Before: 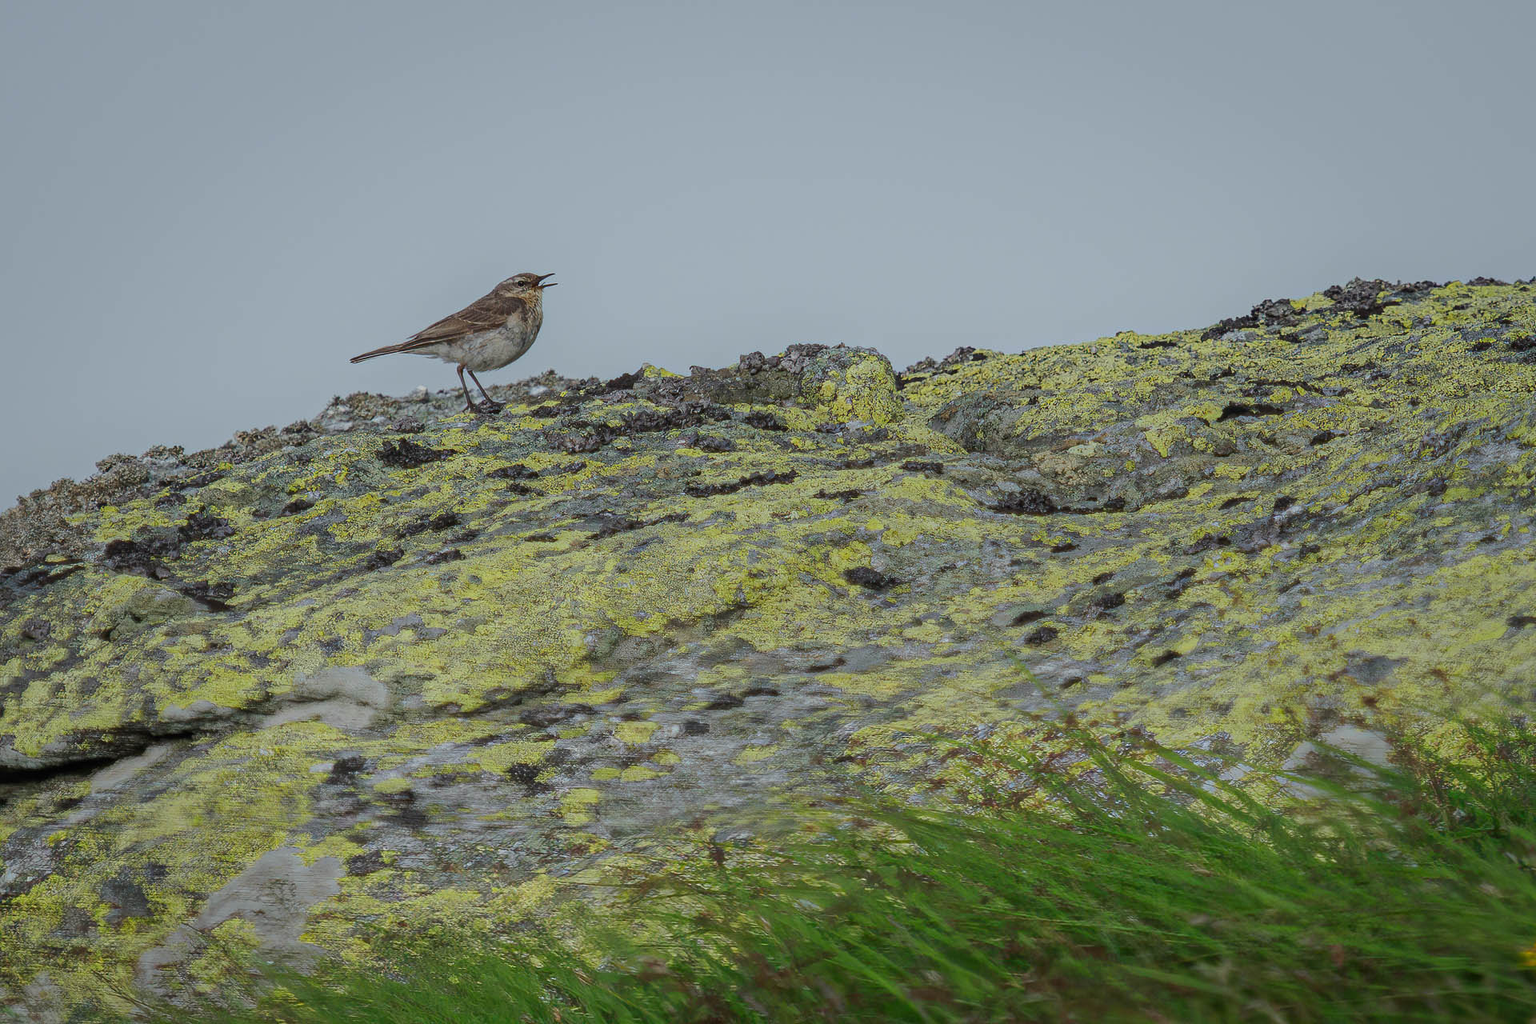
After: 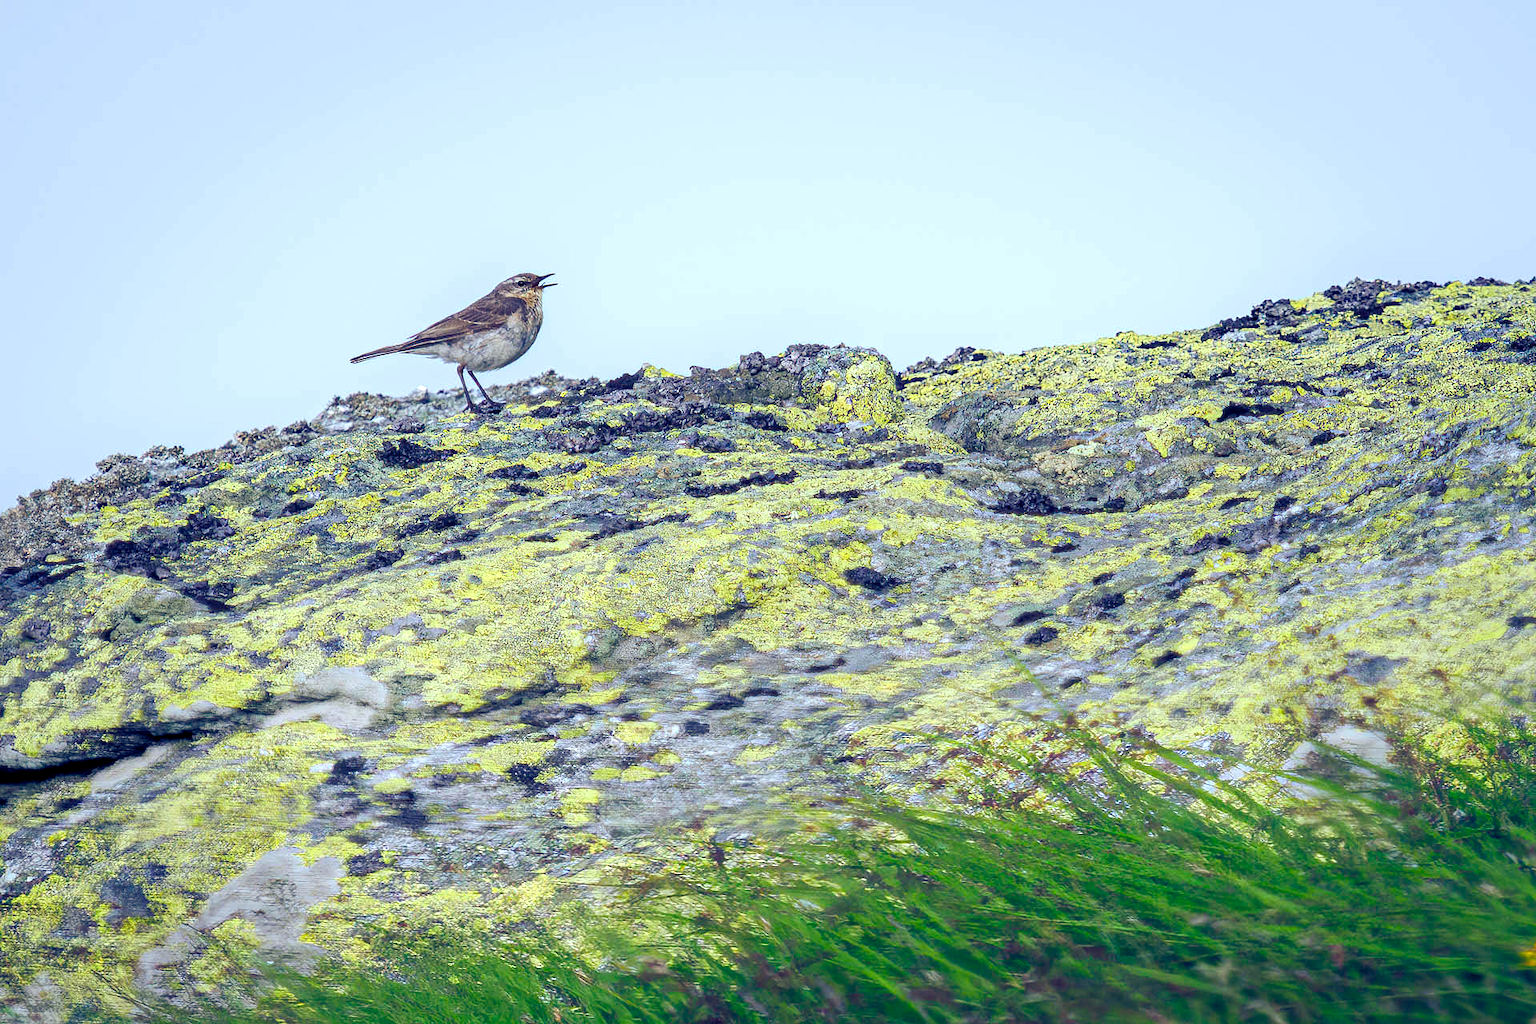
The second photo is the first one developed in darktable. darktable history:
exposure: exposure 0.95 EV, compensate highlight preservation false
color balance rgb: shadows lift › luminance -41.13%, shadows lift › chroma 14.13%, shadows lift › hue 260°, power › luminance -3.76%, power › chroma 0.56%, power › hue 40.37°, highlights gain › luminance 16.81%, highlights gain › chroma 2.94%, highlights gain › hue 260°, global offset › luminance -0.29%, global offset › chroma 0.31%, global offset › hue 260°, perceptual saturation grading › global saturation 20%, perceptual saturation grading › highlights -13.92%, perceptual saturation grading › shadows 50%
